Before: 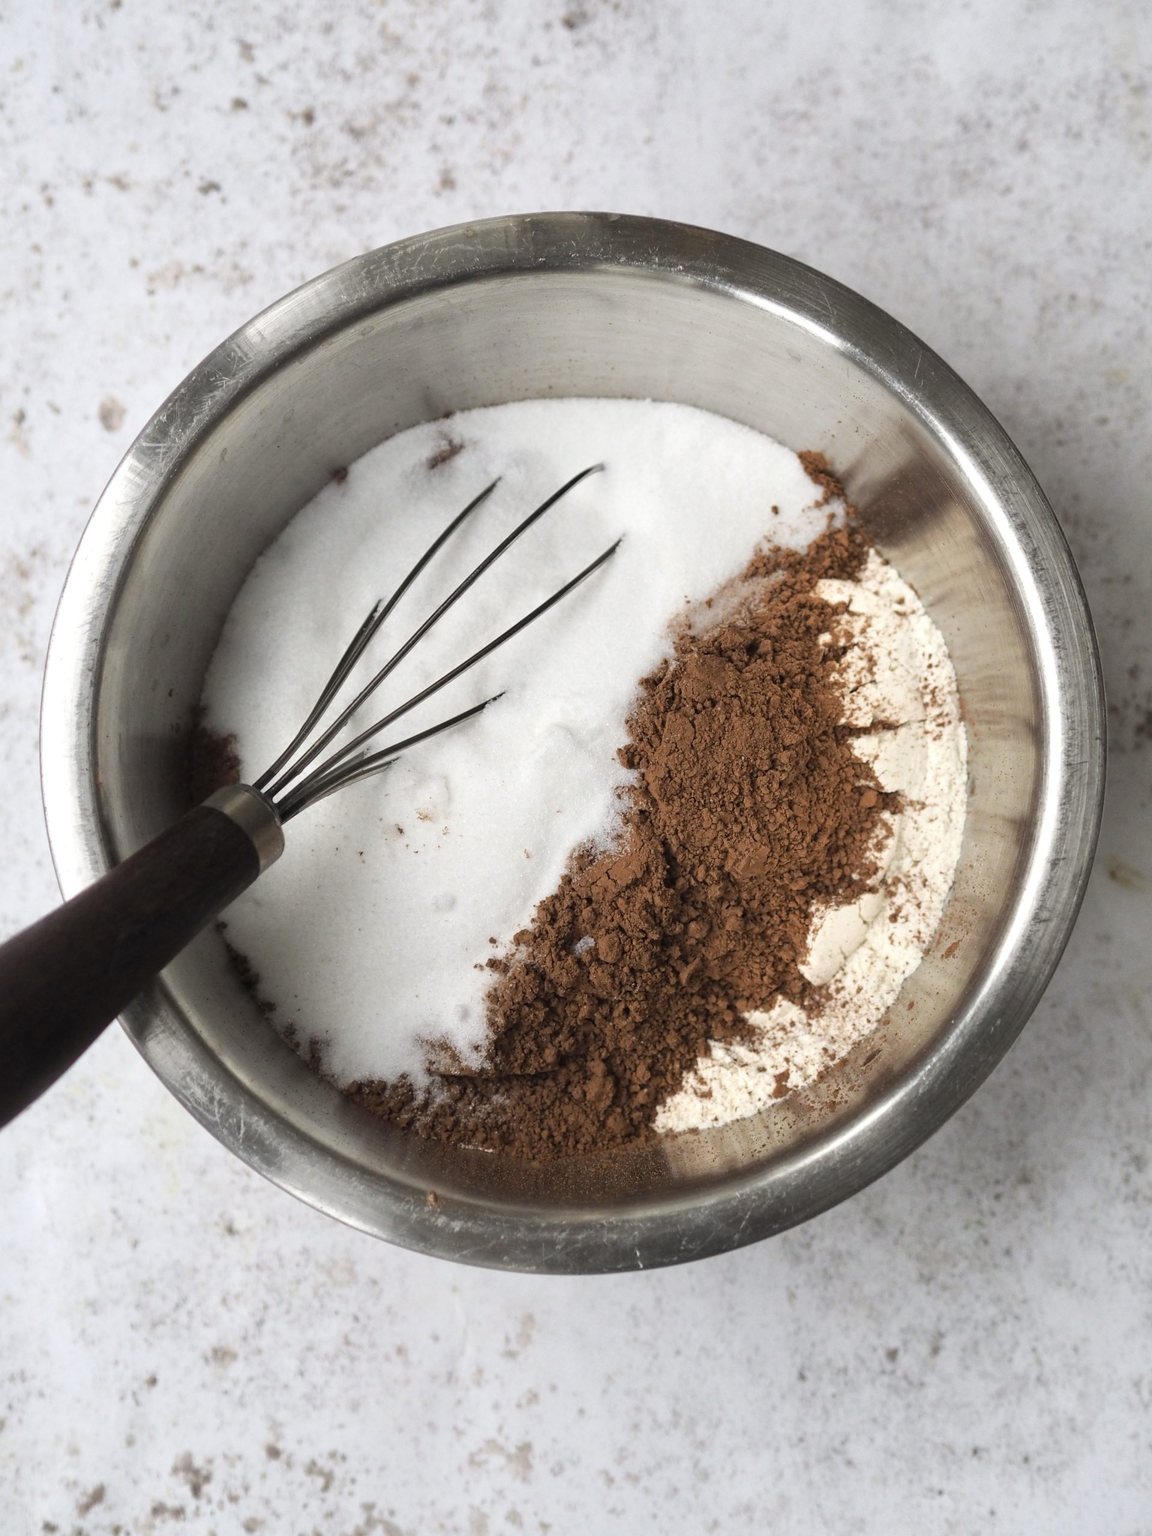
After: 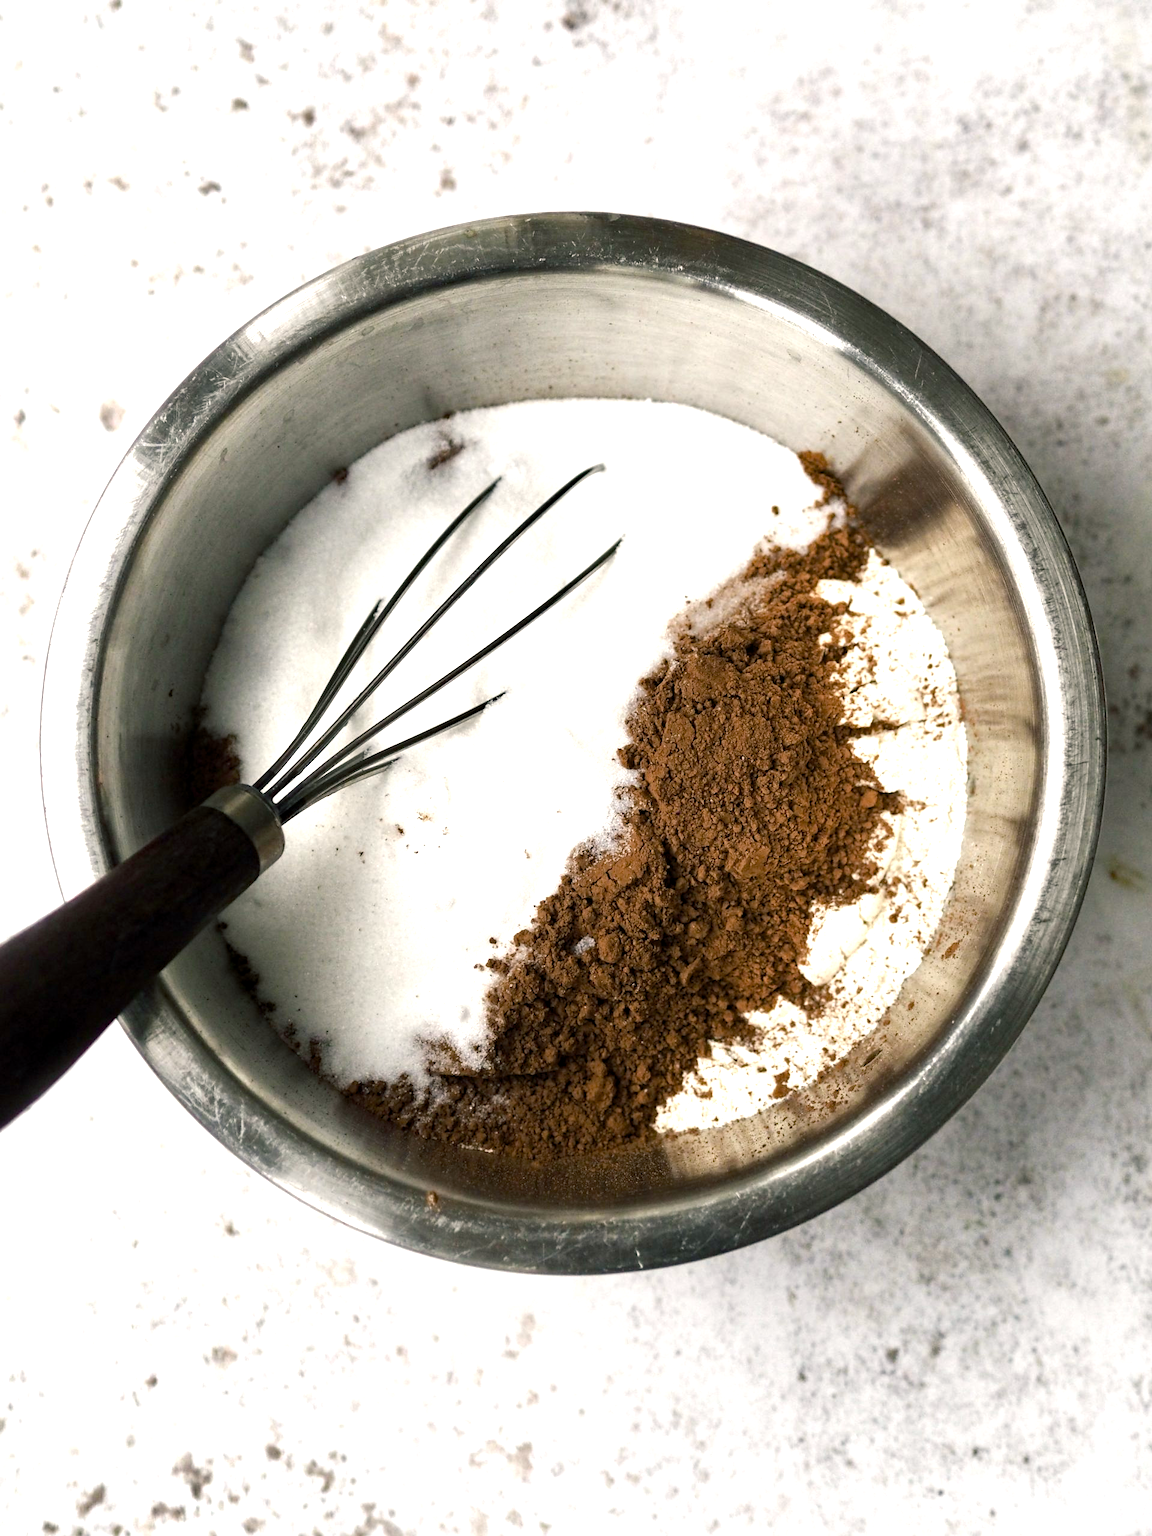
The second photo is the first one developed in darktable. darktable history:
levels: levels [0, 0.476, 0.951]
haze removal: compatibility mode true, adaptive false
color balance rgb: shadows lift › chroma 2.79%, shadows lift › hue 190.66°, power › hue 171.85°, highlights gain › chroma 2.16%, highlights gain › hue 75.26°, global offset › luminance -0.51%, perceptual saturation grading › highlights -33.8%, perceptual saturation grading › mid-tones 14.98%, perceptual saturation grading › shadows 48.43%, perceptual brilliance grading › highlights 15.68%, perceptual brilliance grading › mid-tones 6.62%, perceptual brilliance grading › shadows -14.98%, global vibrance 11.32%, contrast 5.05%
